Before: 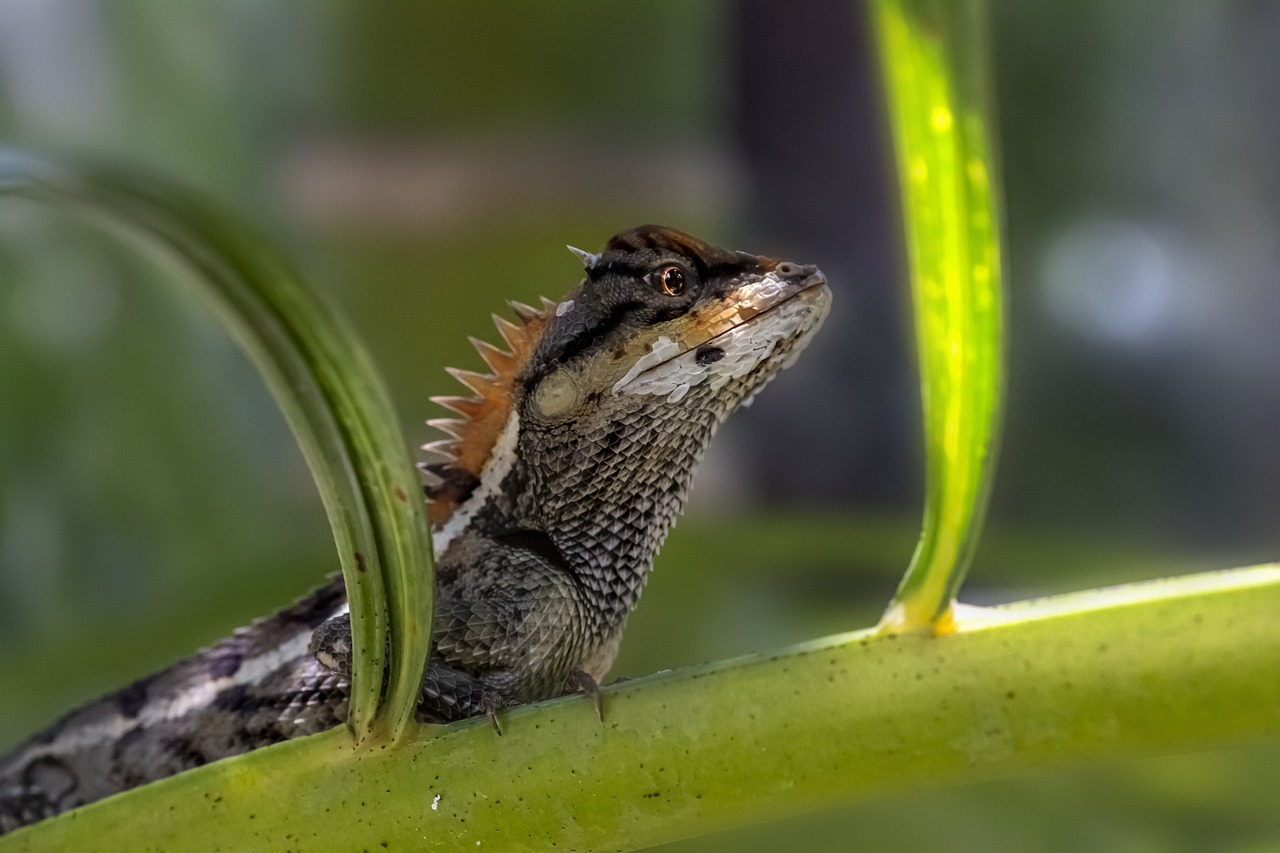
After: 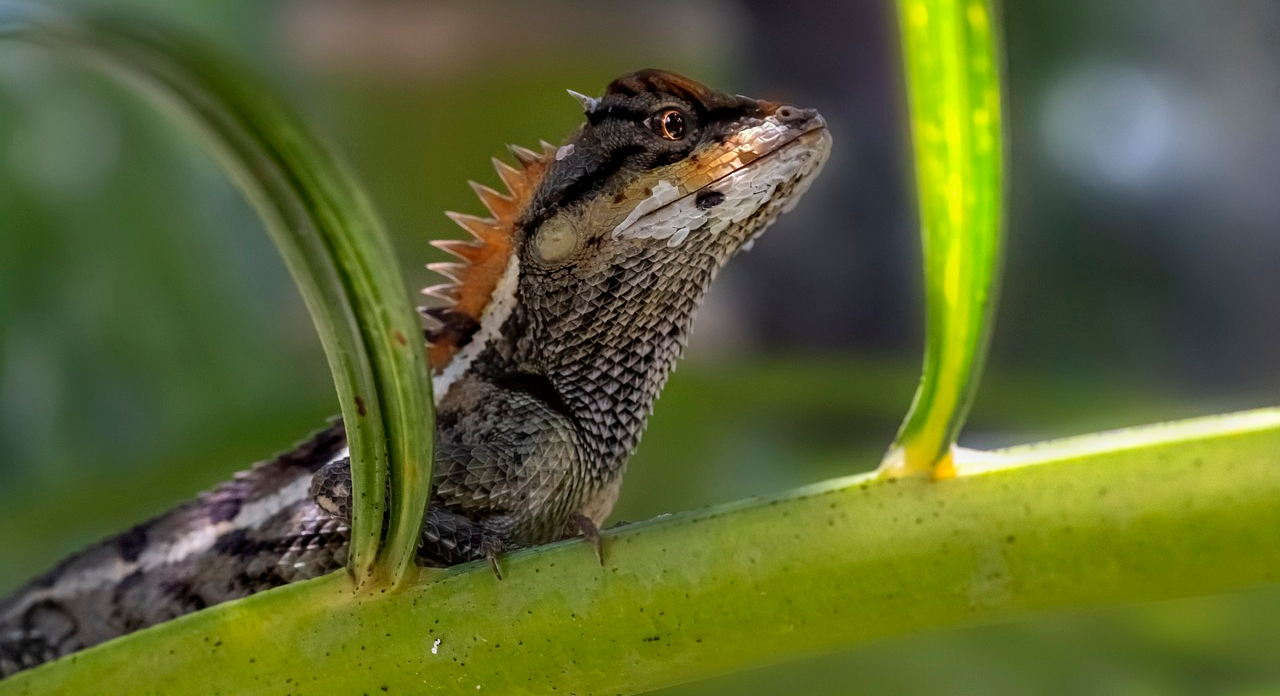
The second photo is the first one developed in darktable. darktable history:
crop and rotate: top 18.339%
